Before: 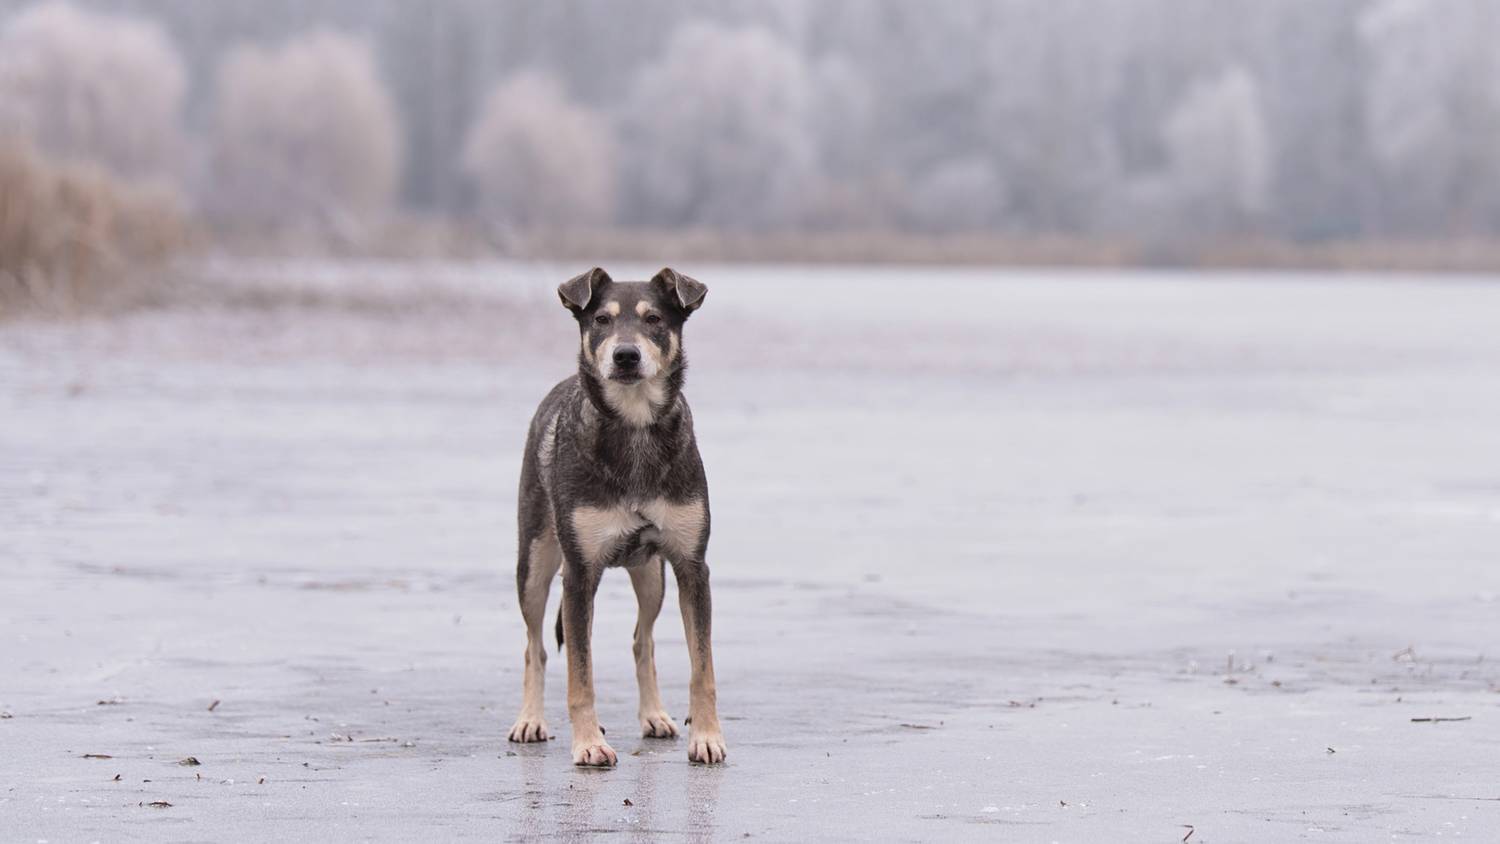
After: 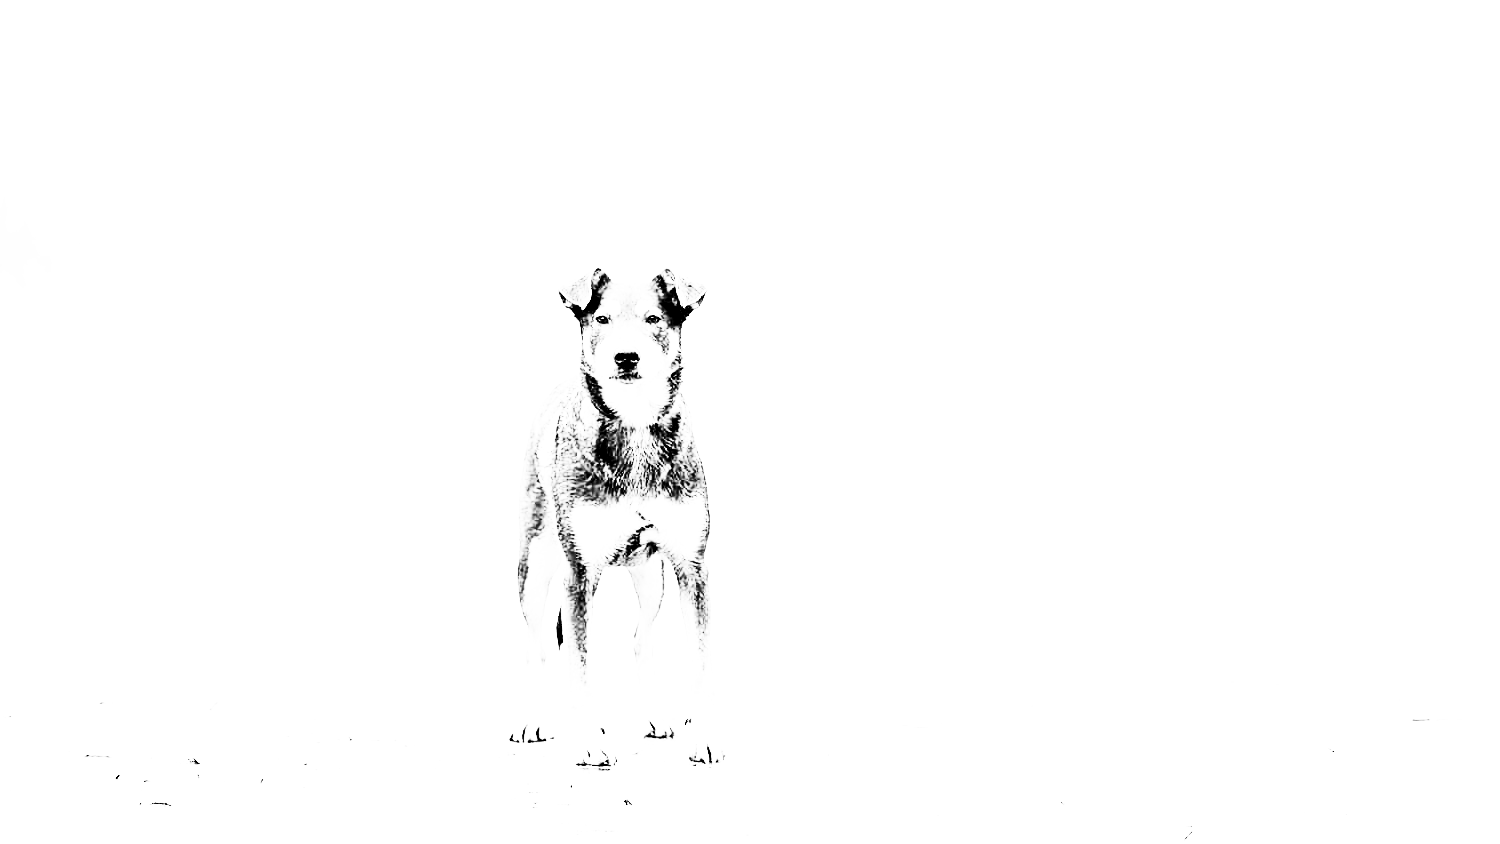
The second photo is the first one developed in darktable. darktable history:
sharpen: on, module defaults
base curve: curves: ch0 [(0, 0) (0.012, 0.01) (0.073, 0.168) (0.31, 0.711) (0.645, 0.957) (1, 1)], preserve colors none
contrast brightness saturation: contrast 0.53, brightness 0.47, saturation -1
exposure: black level correction 0.016, exposure 1.774 EV, compensate highlight preservation false
